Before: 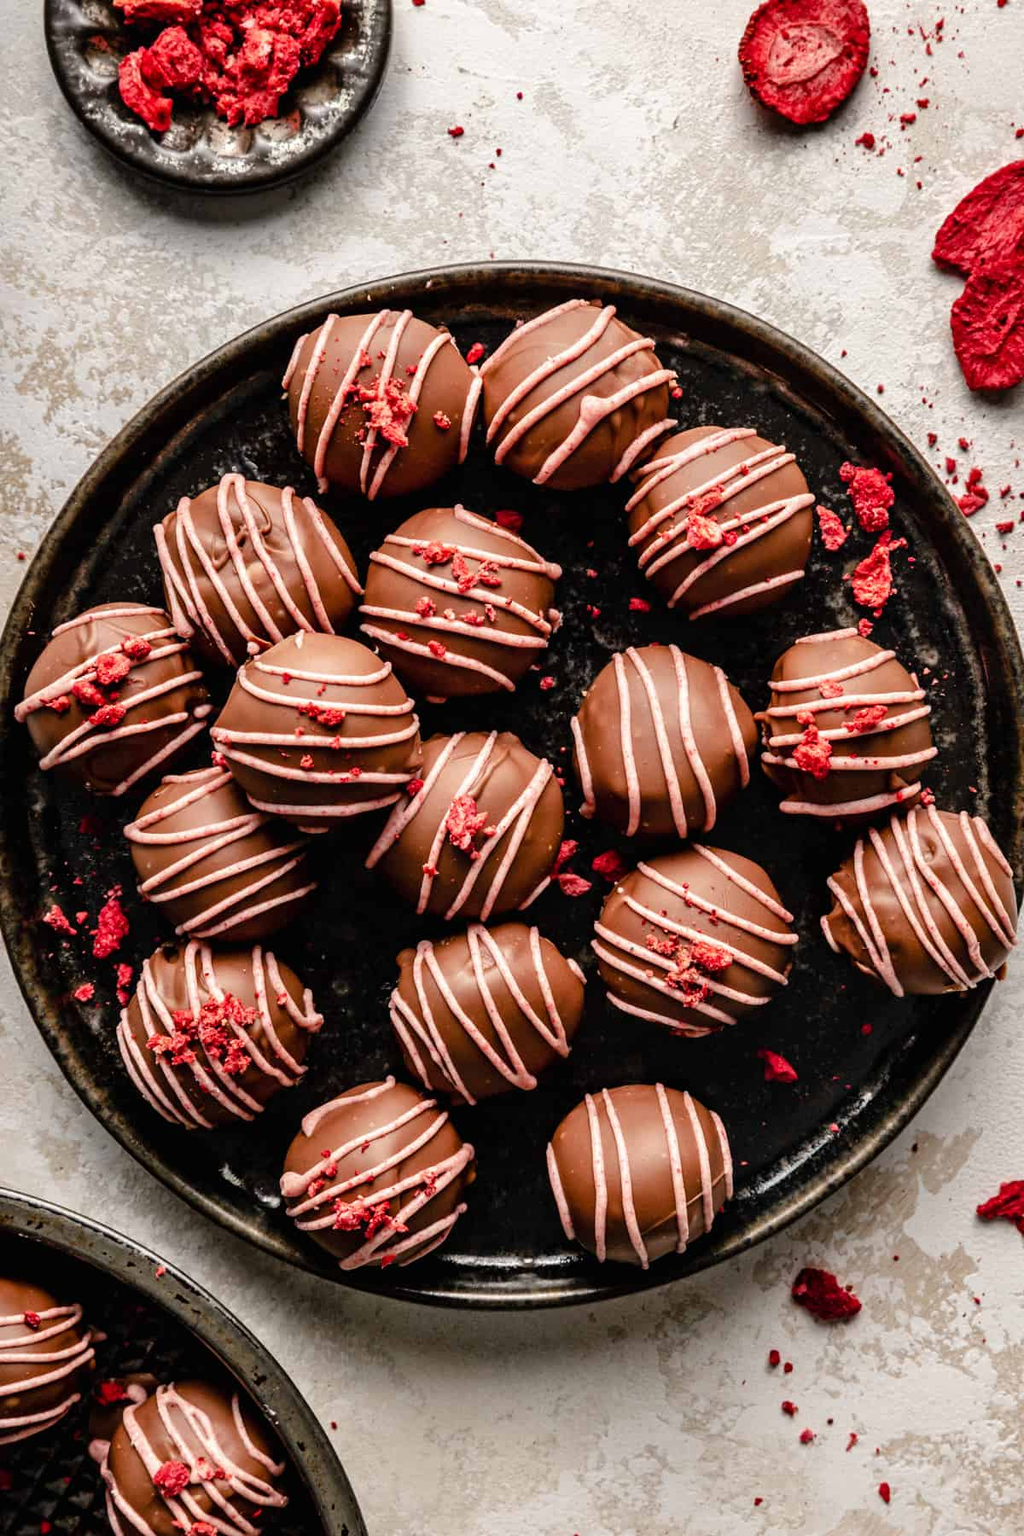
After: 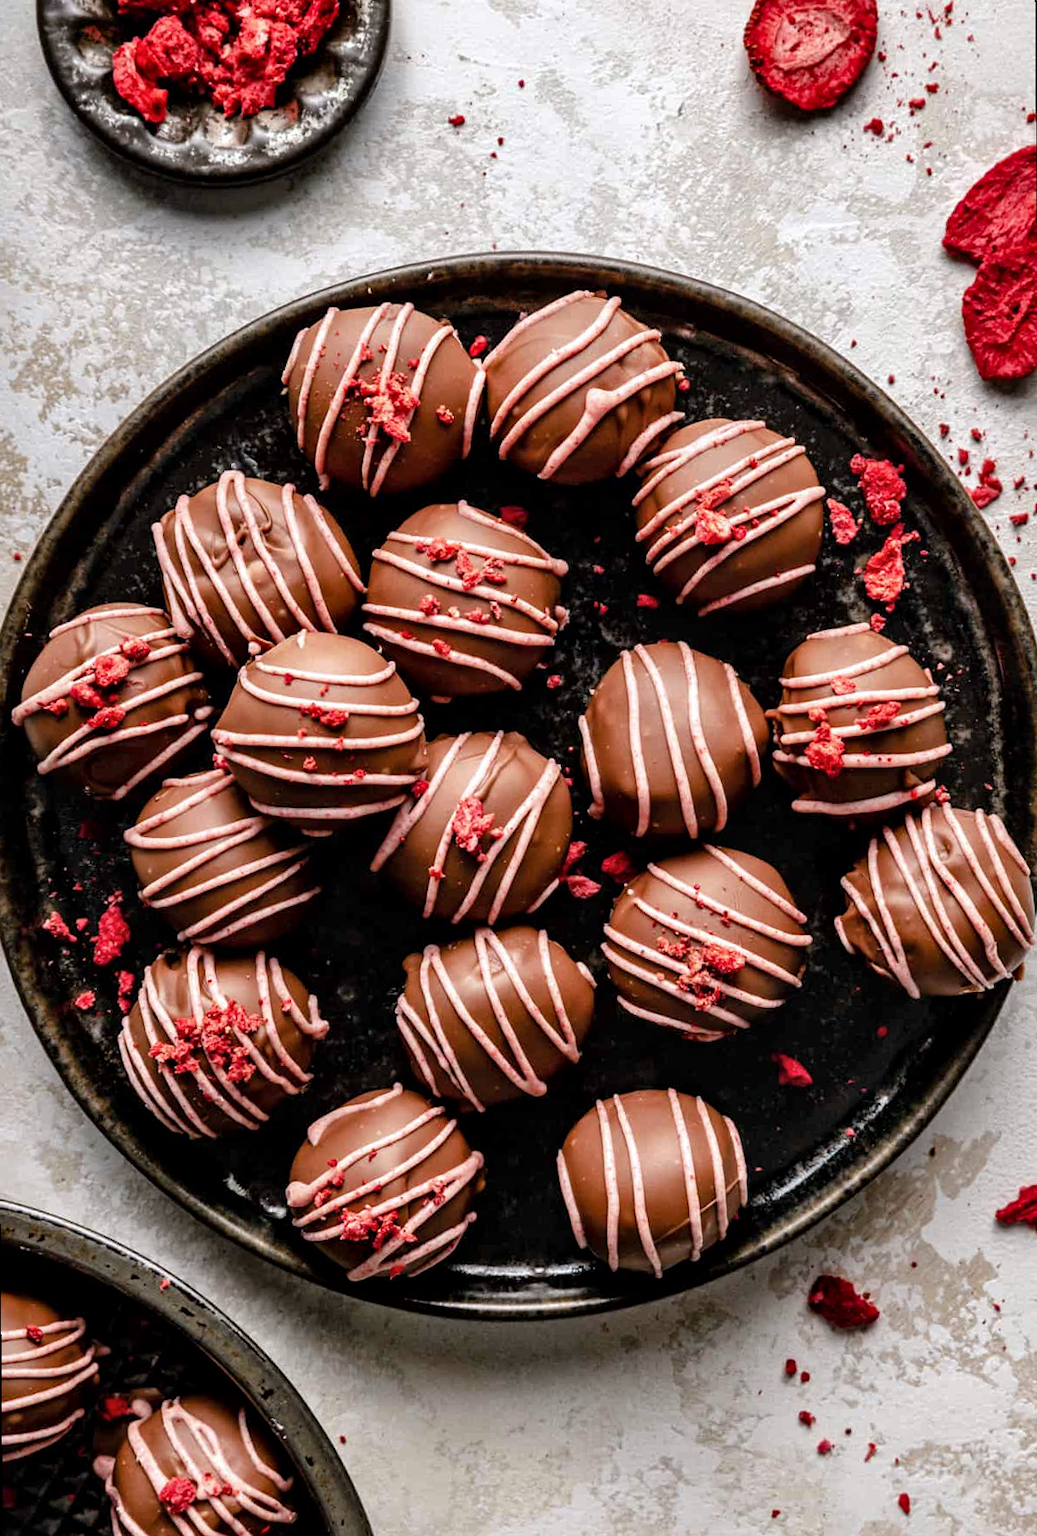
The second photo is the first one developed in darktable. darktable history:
rotate and perspective: rotation -0.45°, automatic cropping original format, crop left 0.008, crop right 0.992, crop top 0.012, crop bottom 0.988
white balance: red 0.98, blue 1.034
local contrast: mode bilateral grid, contrast 20, coarseness 50, detail 130%, midtone range 0.2
